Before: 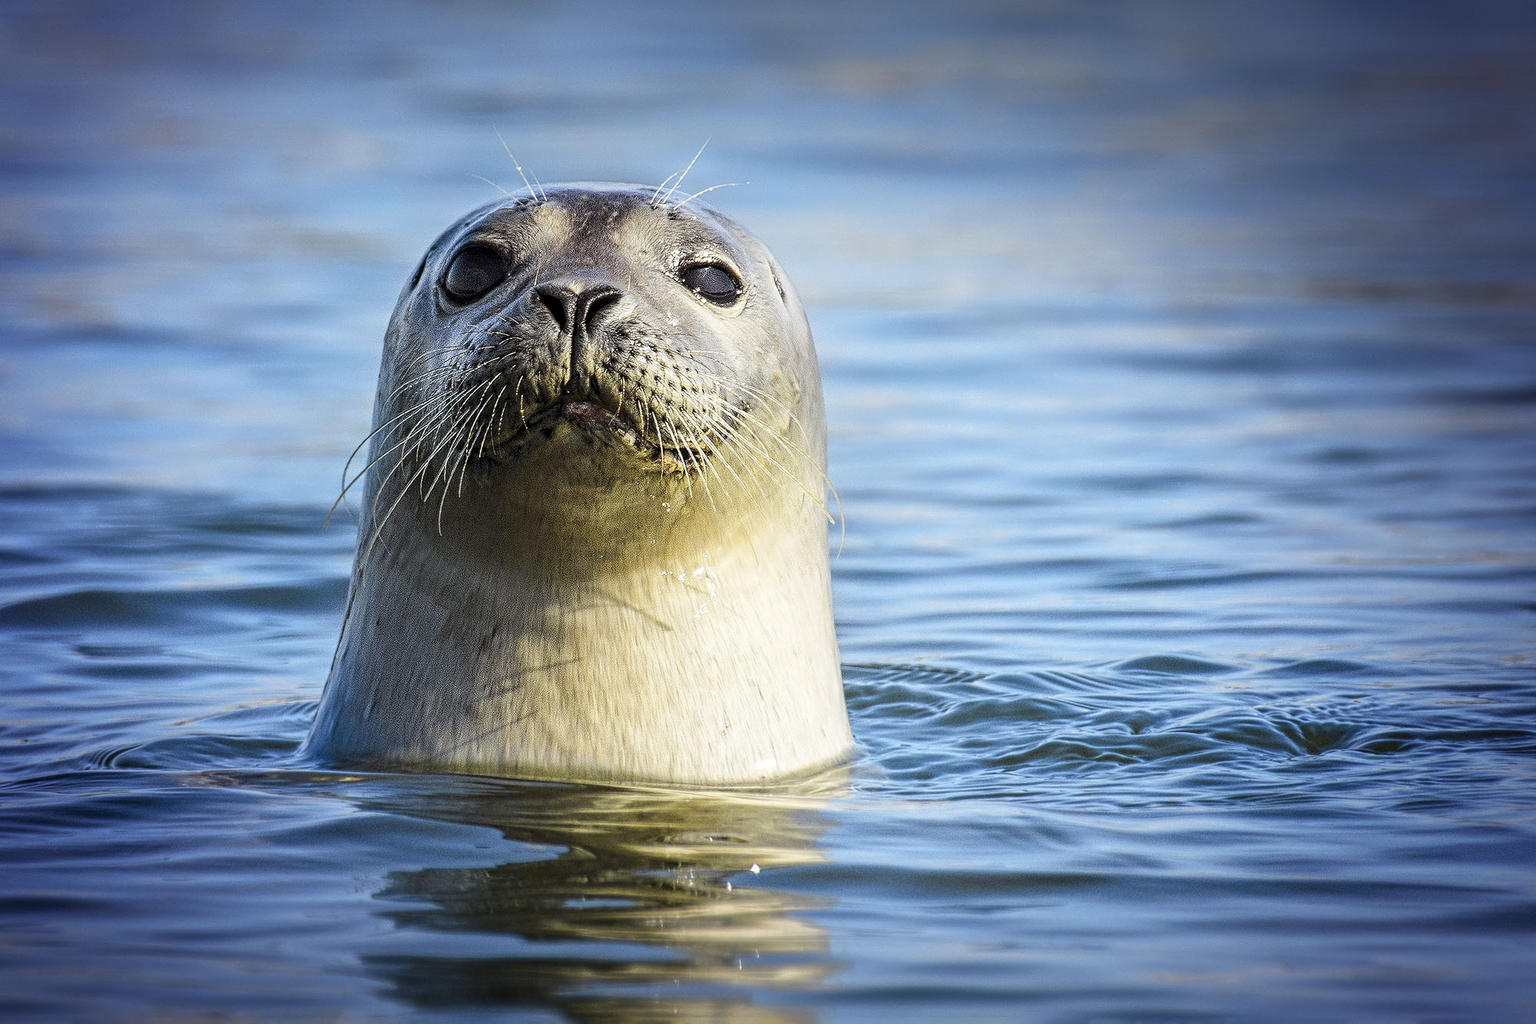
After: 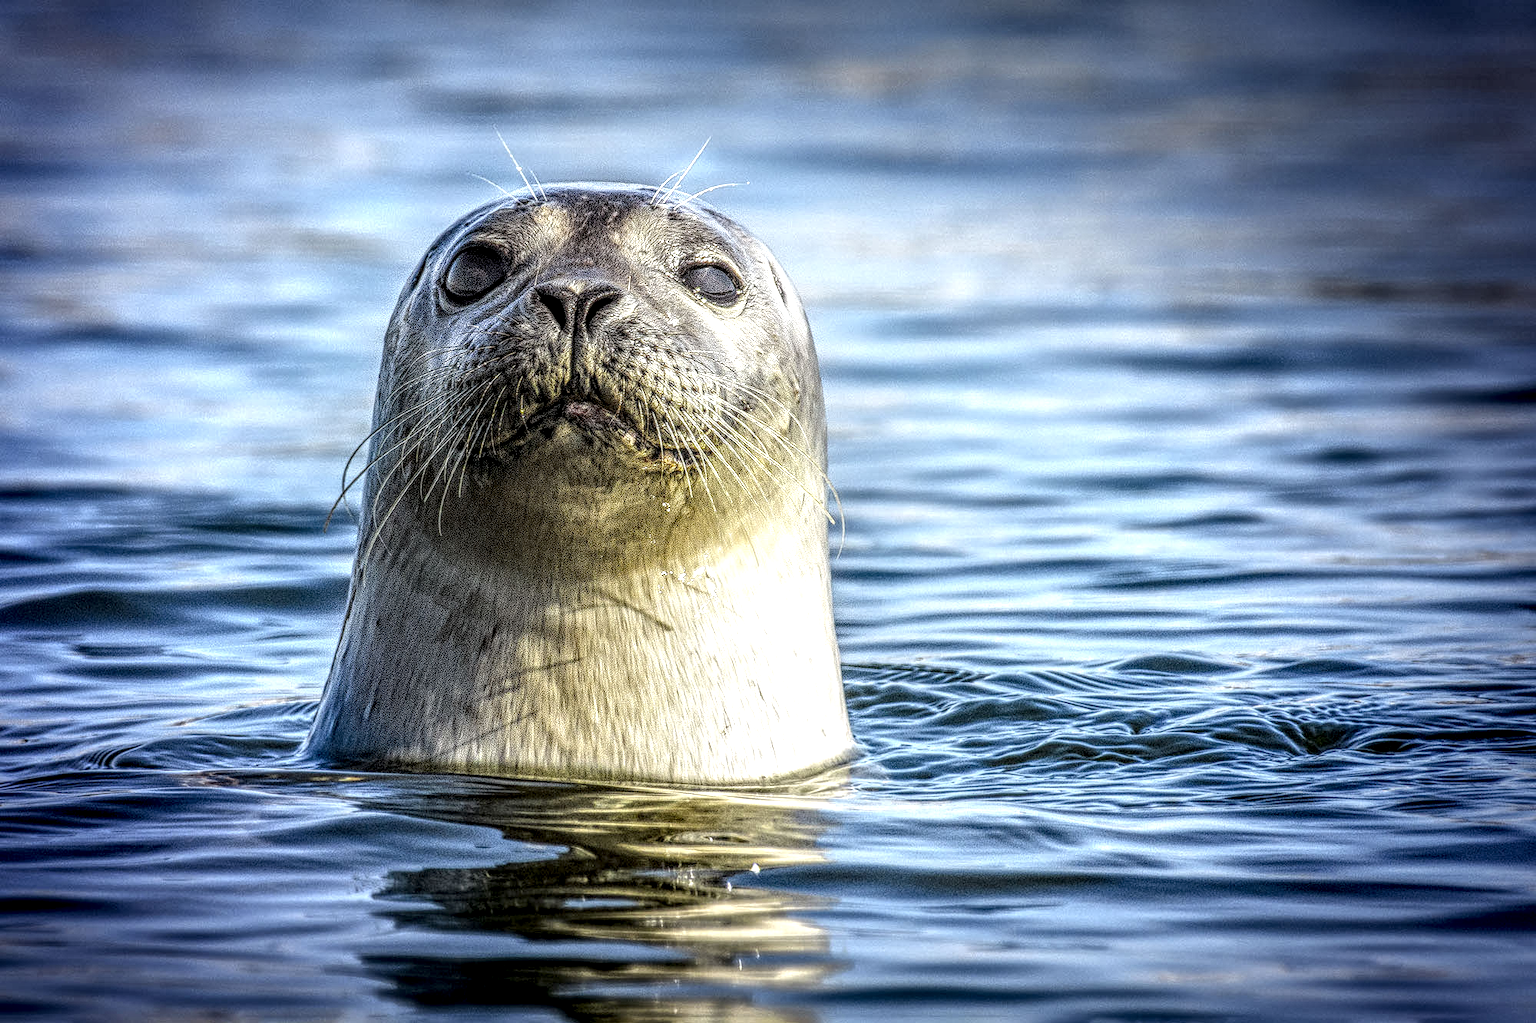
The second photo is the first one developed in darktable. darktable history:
local contrast: highlights 1%, shadows 2%, detail 300%, midtone range 0.299
levels: levels [0, 0.499, 1]
